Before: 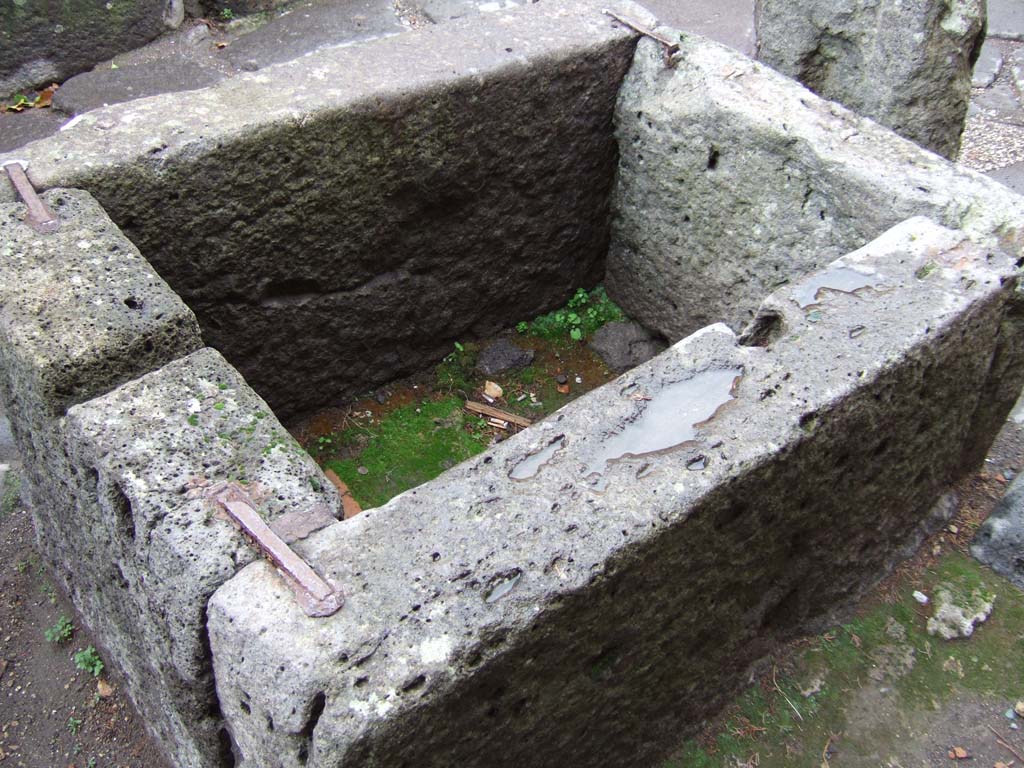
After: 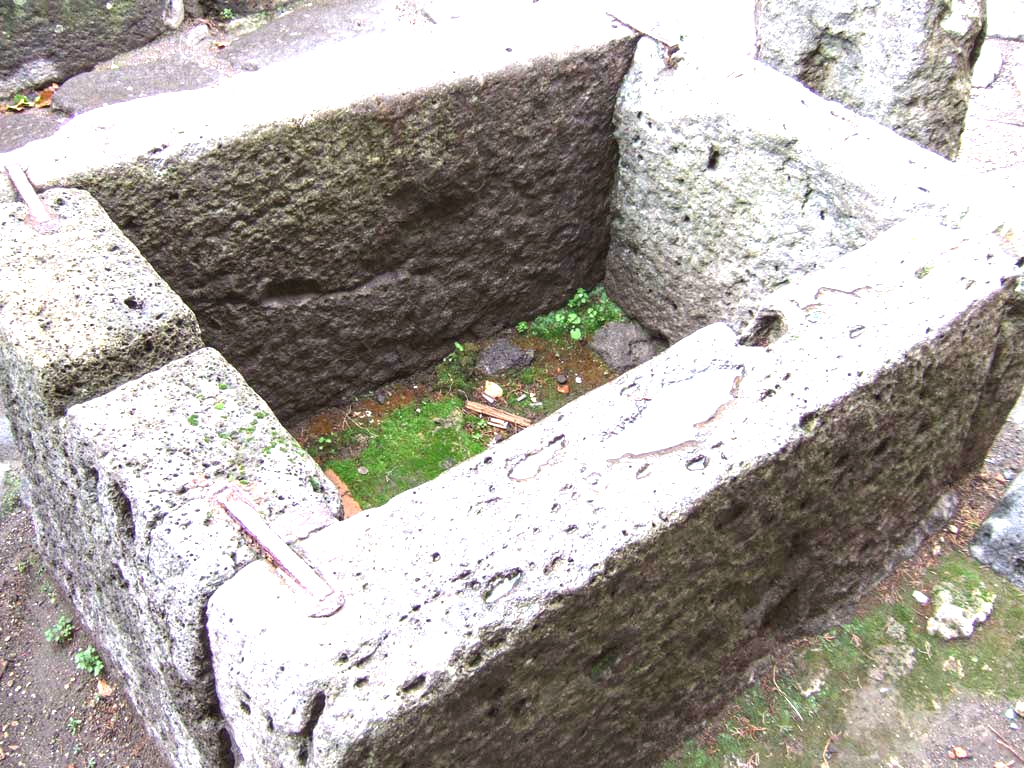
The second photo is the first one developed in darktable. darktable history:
exposure: black level correction 0, exposure 1.341 EV, compensate highlight preservation false
color correction: highlights a* 3.07, highlights b* -1.34, shadows a* -0.054, shadows b* 2.47, saturation 0.982
local contrast: on, module defaults
